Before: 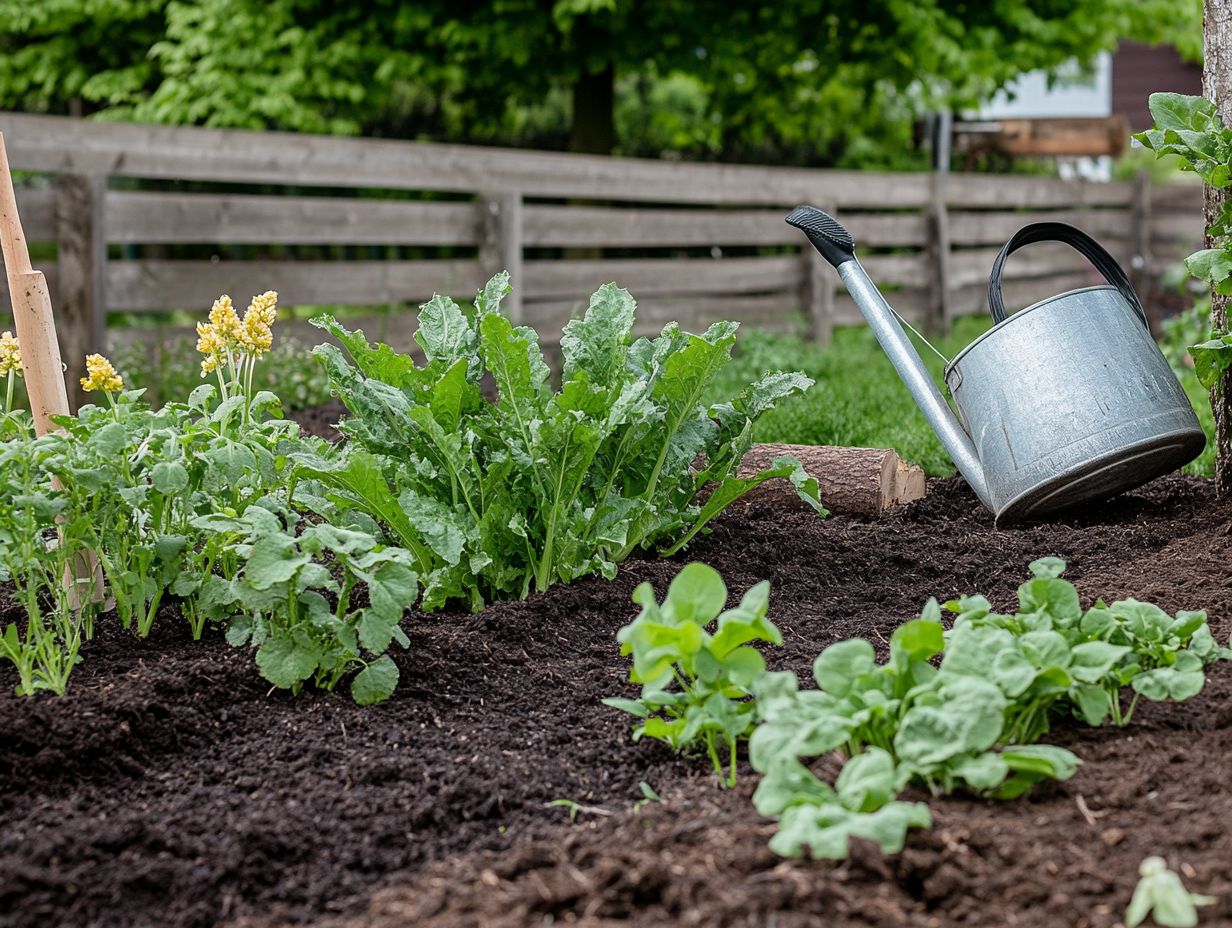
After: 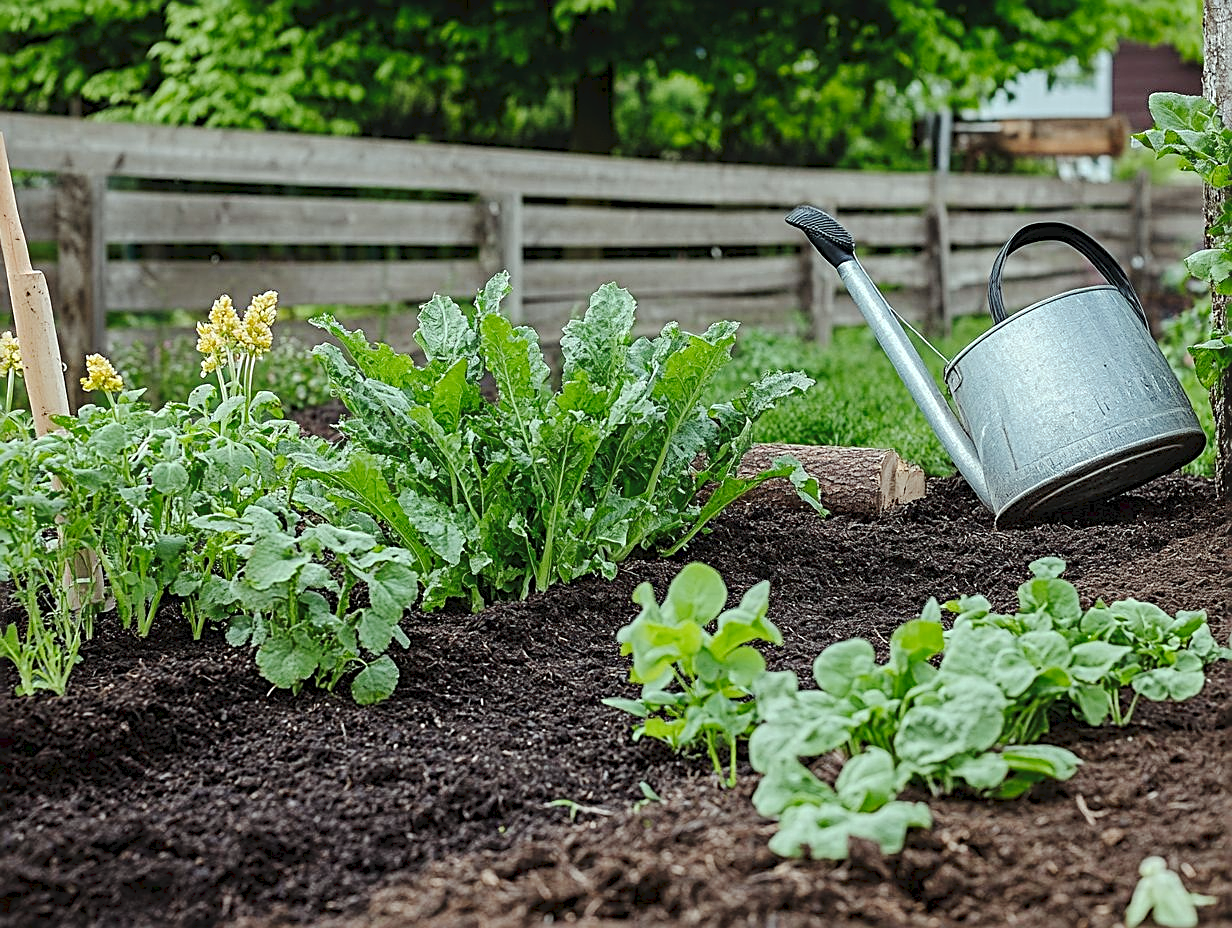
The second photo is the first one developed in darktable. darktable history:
tone curve: curves: ch0 [(0, 0) (0.003, 0.054) (0.011, 0.058) (0.025, 0.069) (0.044, 0.087) (0.069, 0.1) (0.1, 0.123) (0.136, 0.152) (0.177, 0.183) (0.224, 0.234) (0.277, 0.291) (0.335, 0.367) (0.399, 0.441) (0.468, 0.524) (0.543, 0.6) (0.623, 0.673) (0.709, 0.744) (0.801, 0.812) (0.898, 0.89) (1, 1)], preserve colors none
sharpen: radius 2.584, amount 0.688
color correction: highlights a* -6.69, highlights b* 0.49
